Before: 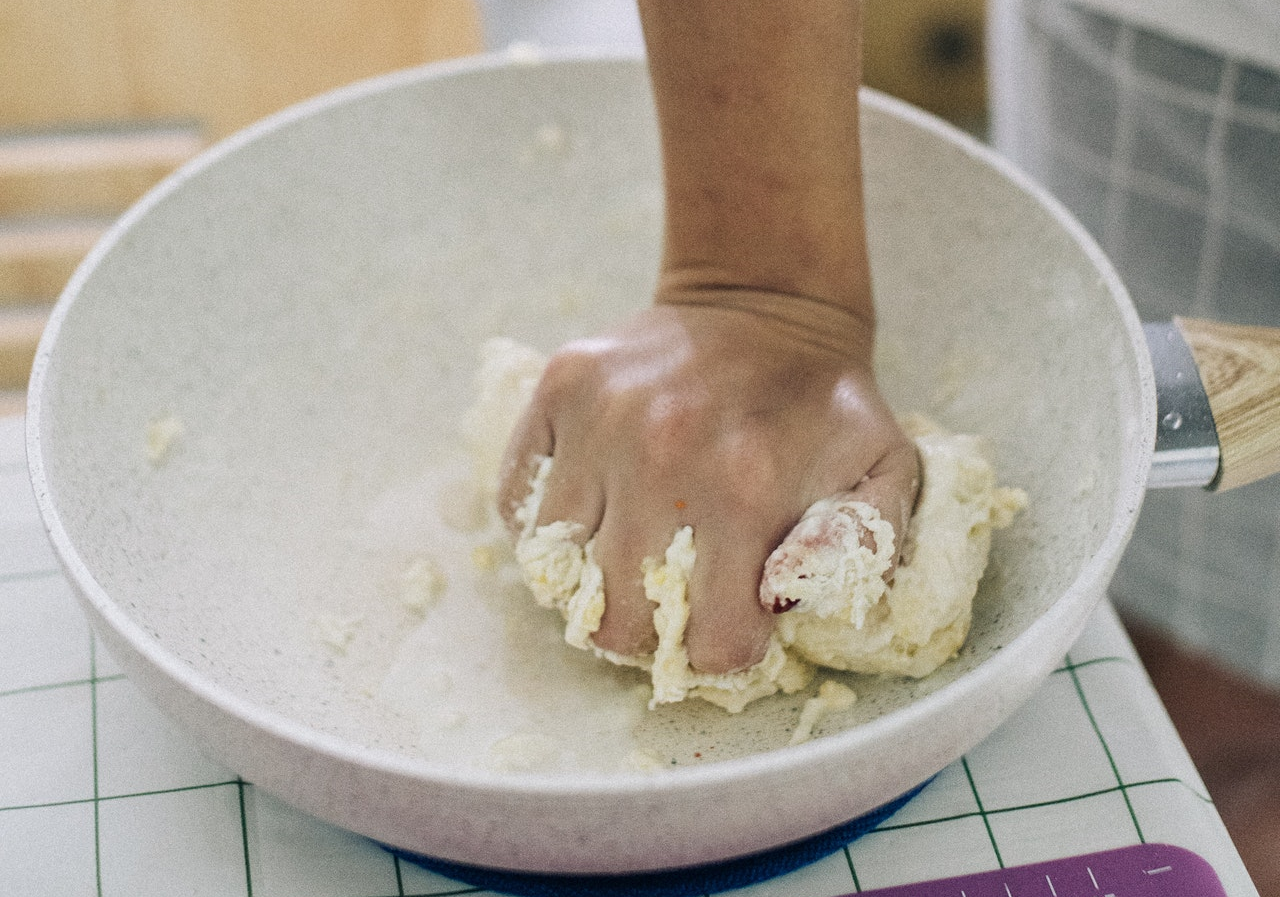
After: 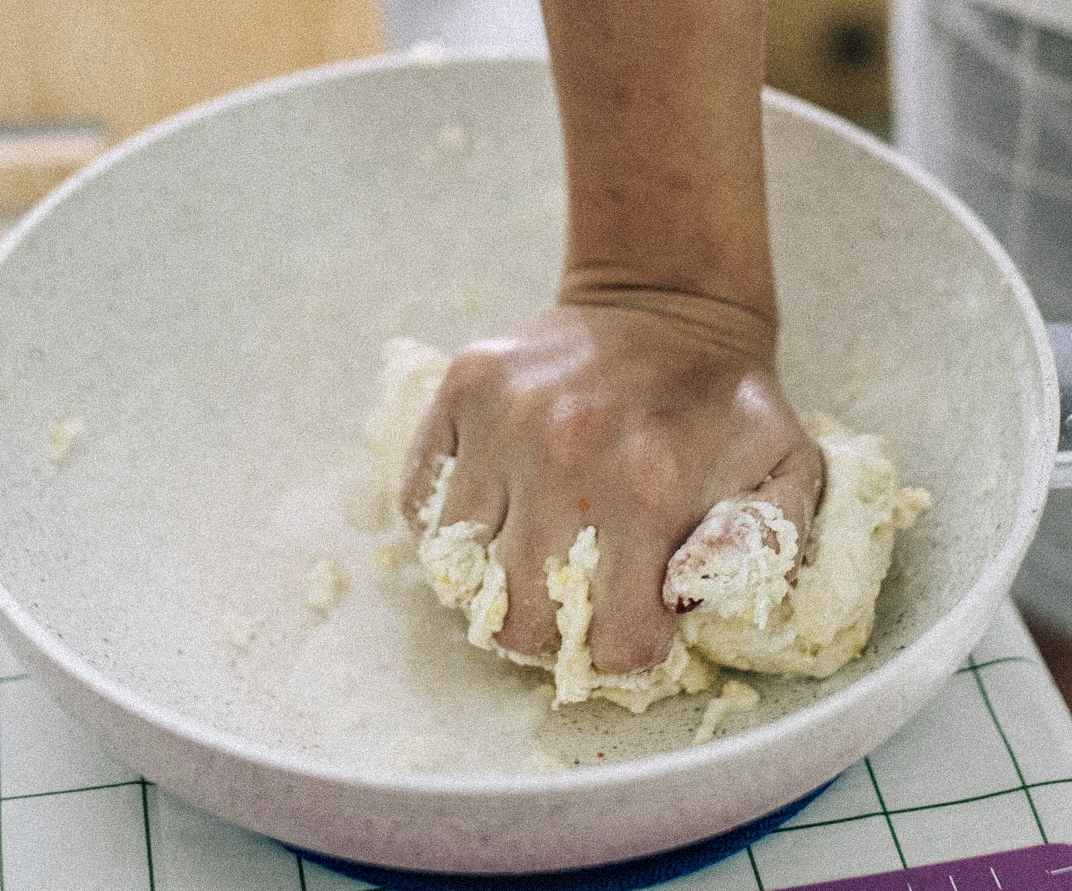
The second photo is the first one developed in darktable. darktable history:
local contrast: on, module defaults
crop: left 7.598%, right 7.873%
grain: coarseness 9.38 ISO, strength 34.99%, mid-tones bias 0%
